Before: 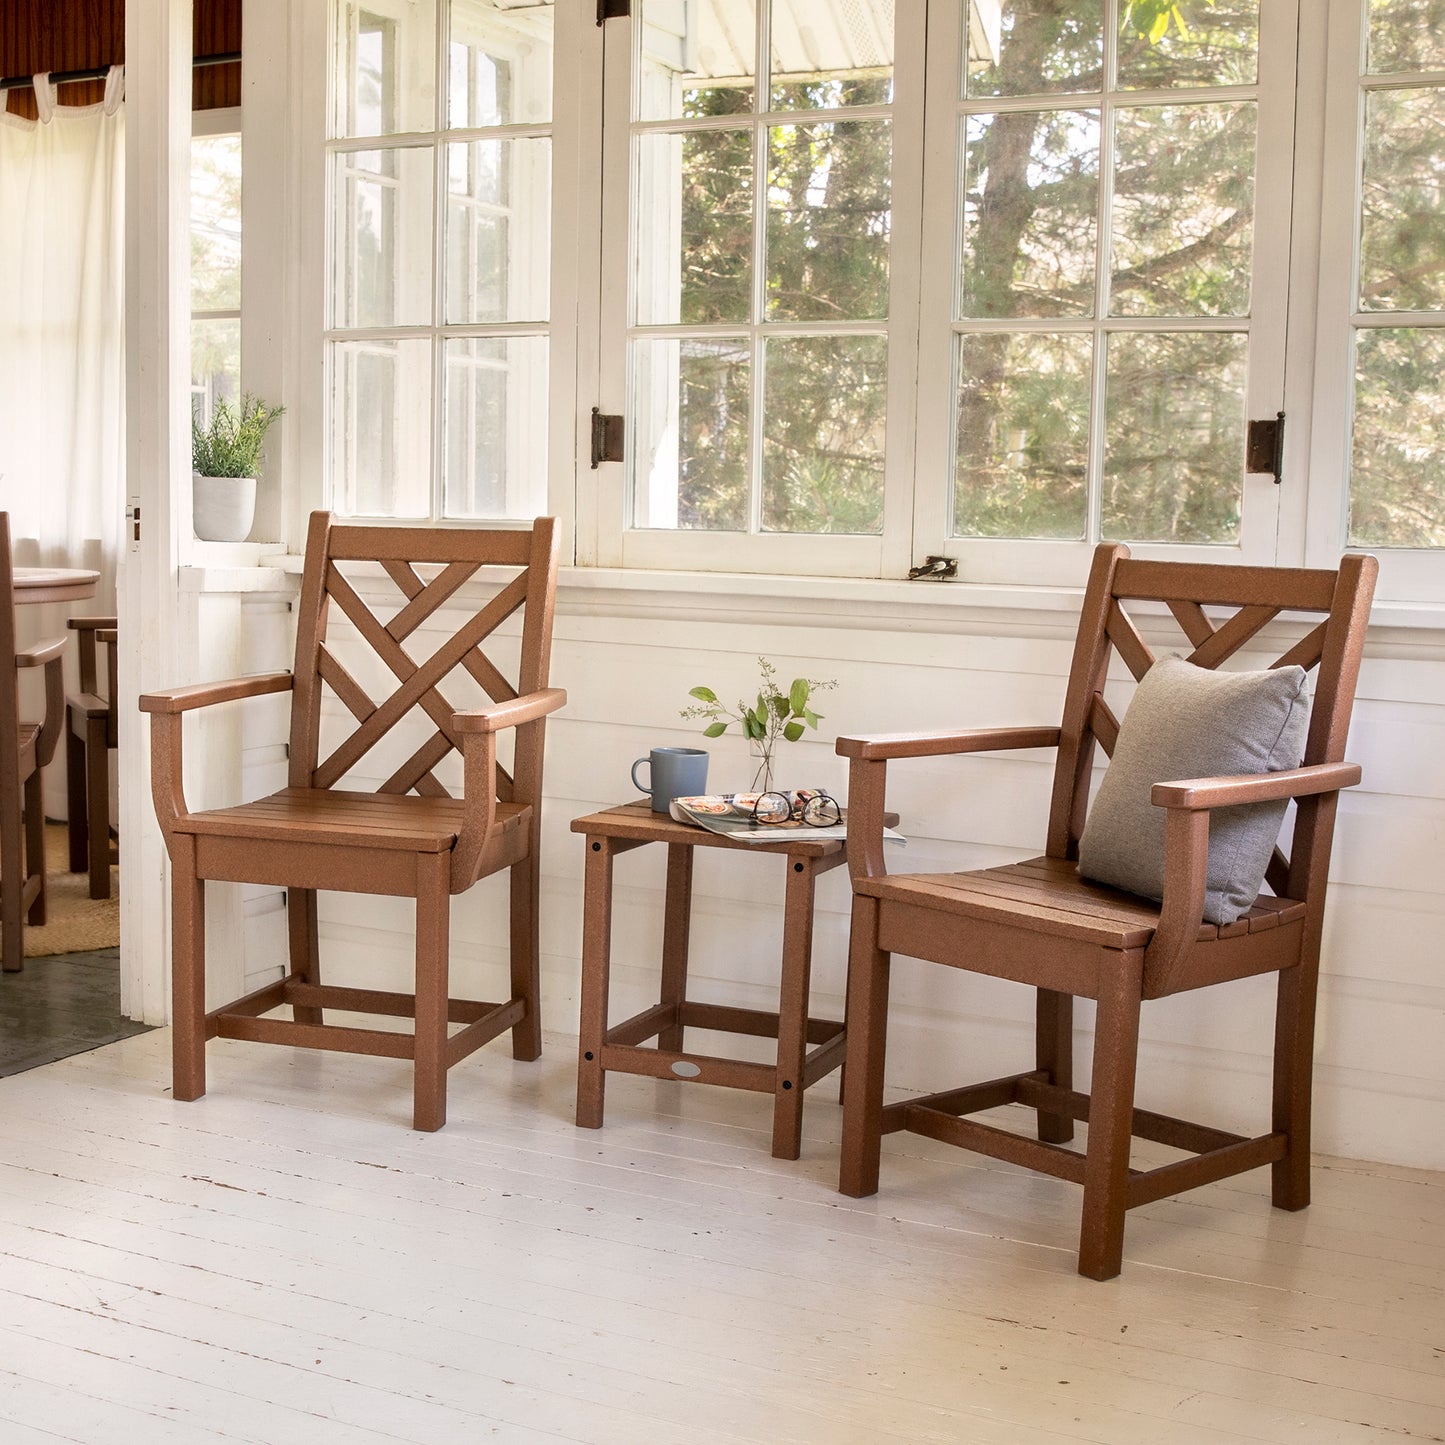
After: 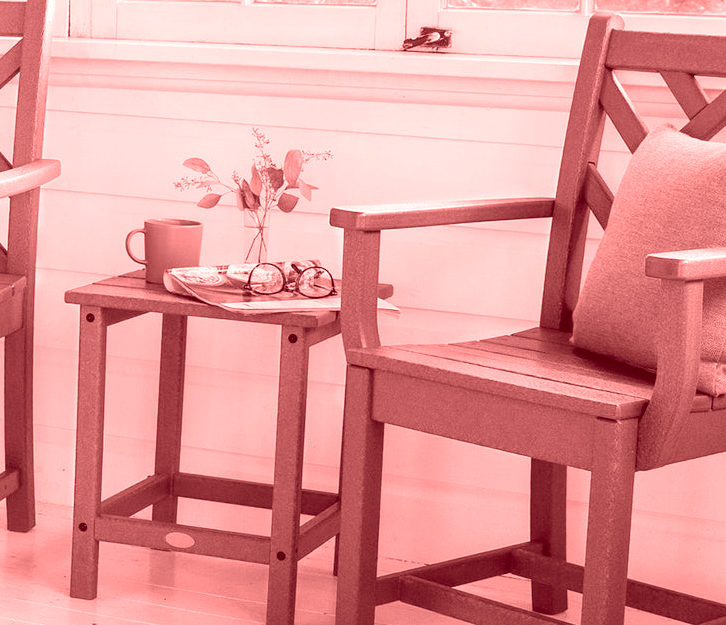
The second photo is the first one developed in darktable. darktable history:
crop: left 35.03%, top 36.625%, right 14.663%, bottom 20.057%
colorize: saturation 60%, source mix 100%
